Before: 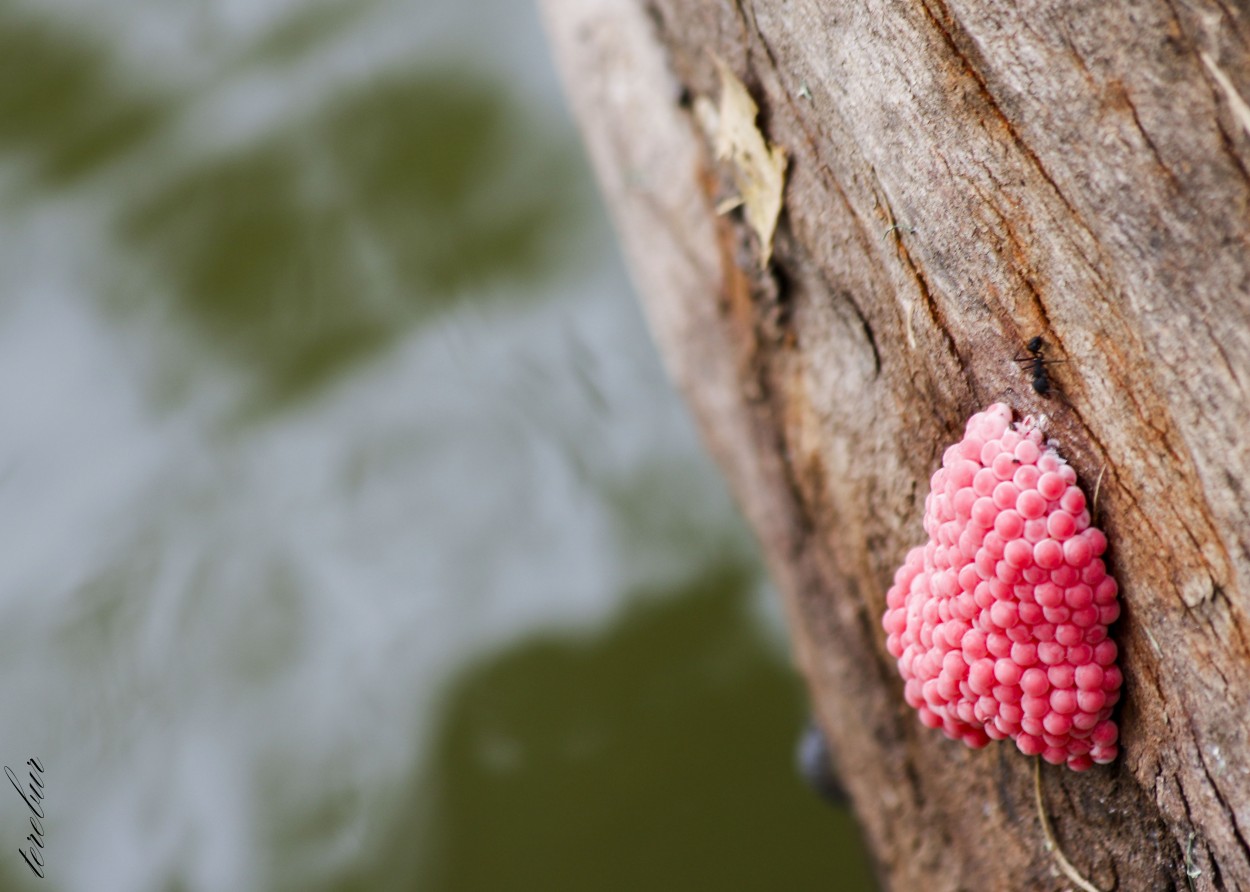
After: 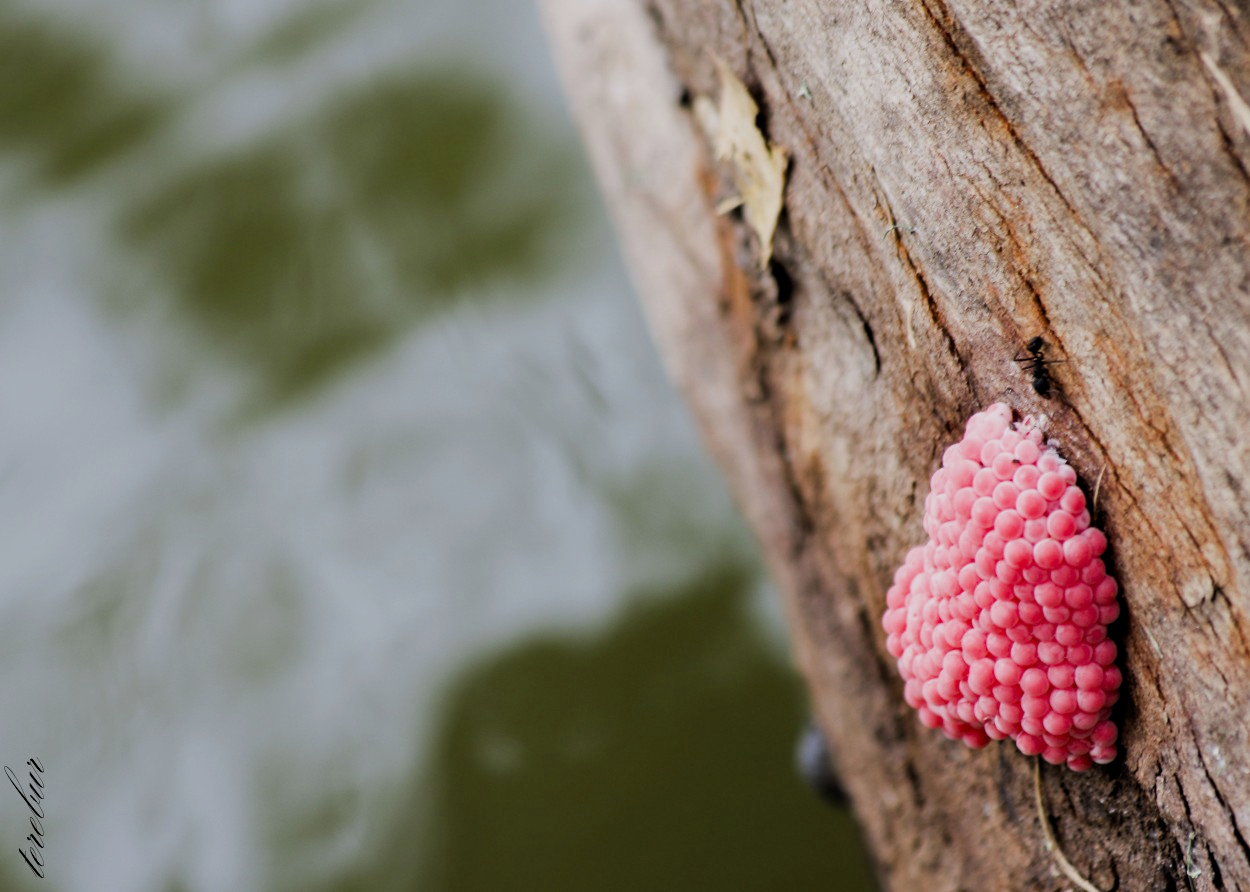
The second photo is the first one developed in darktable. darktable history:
filmic rgb: black relative exposure -7.72 EV, white relative exposure 4.35 EV, target black luminance 0%, hardness 3.76, latitude 50.71%, contrast 1.066, highlights saturation mix 8.52%, shadows ↔ highlights balance -0.253%
color correction: highlights b* 0.01
